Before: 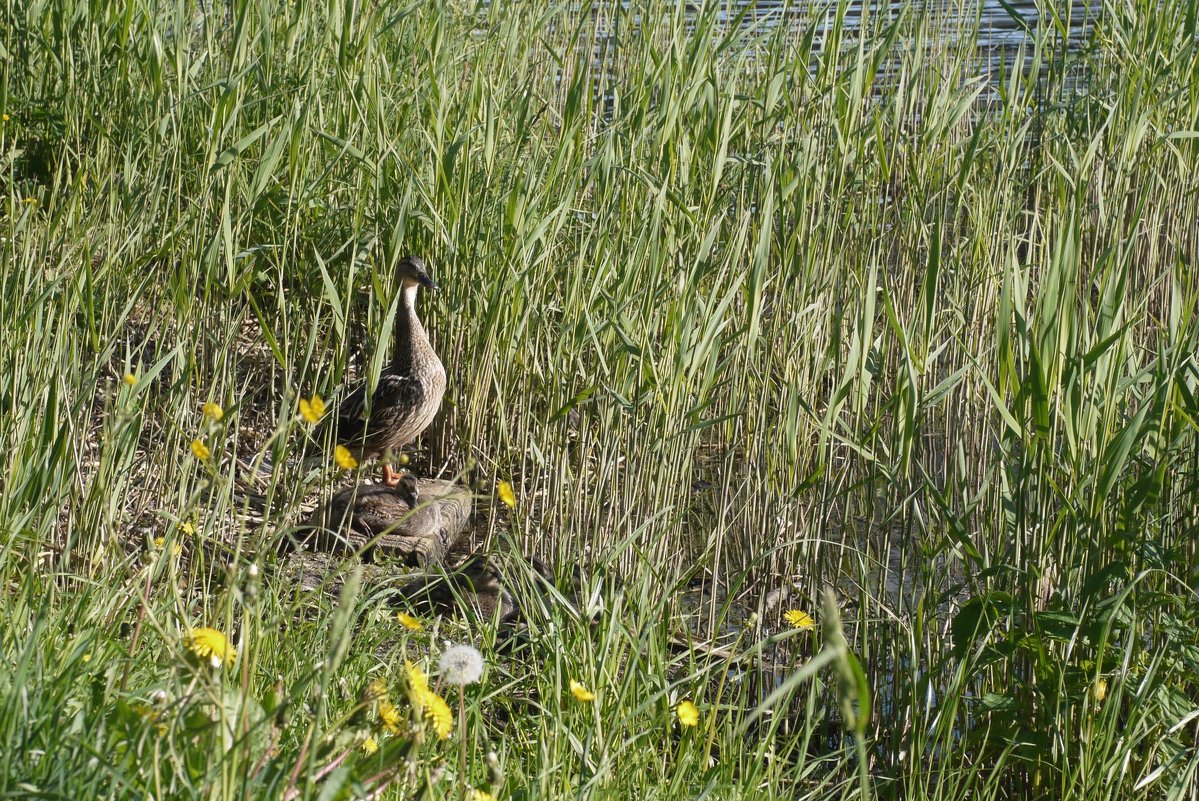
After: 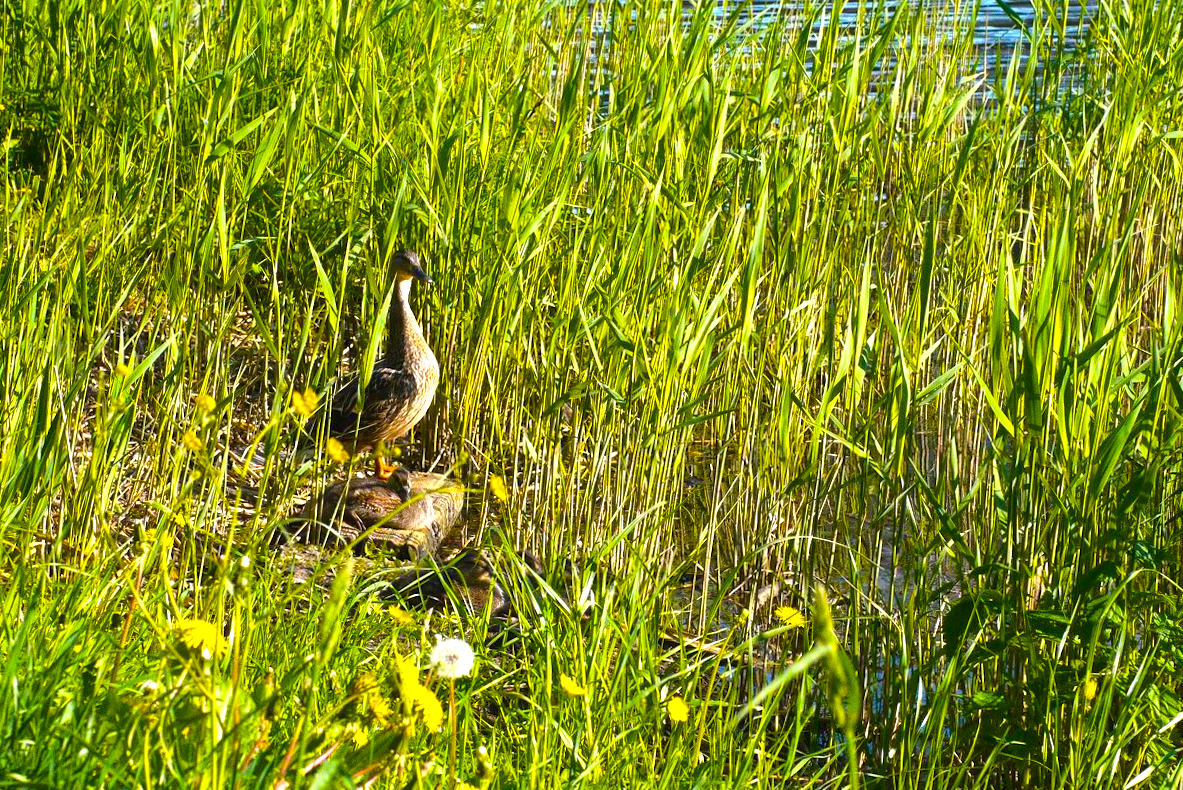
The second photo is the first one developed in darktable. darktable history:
crop and rotate: angle -0.5°
color balance rgb: linear chroma grading › global chroma 20%, perceptual saturation grading › global saturation 65%, perceptual saturation grading › highlights 50%, perceptual saturation grading › shadows 30%, perceptual brilliance grading › global brilliance 12%, perceptual brilliance grading › highlights 15%, global vibrance 20%
grain: coarseness 0.09 ISO
